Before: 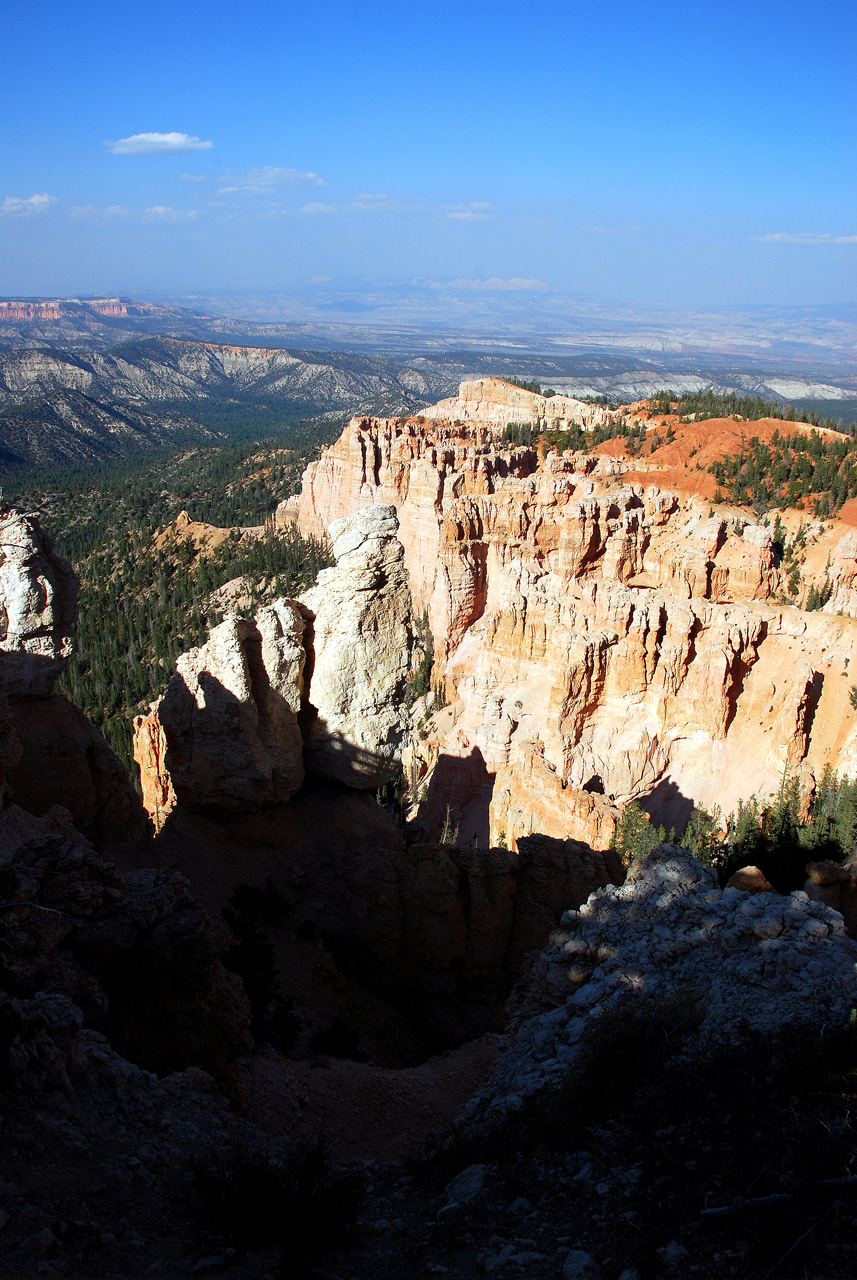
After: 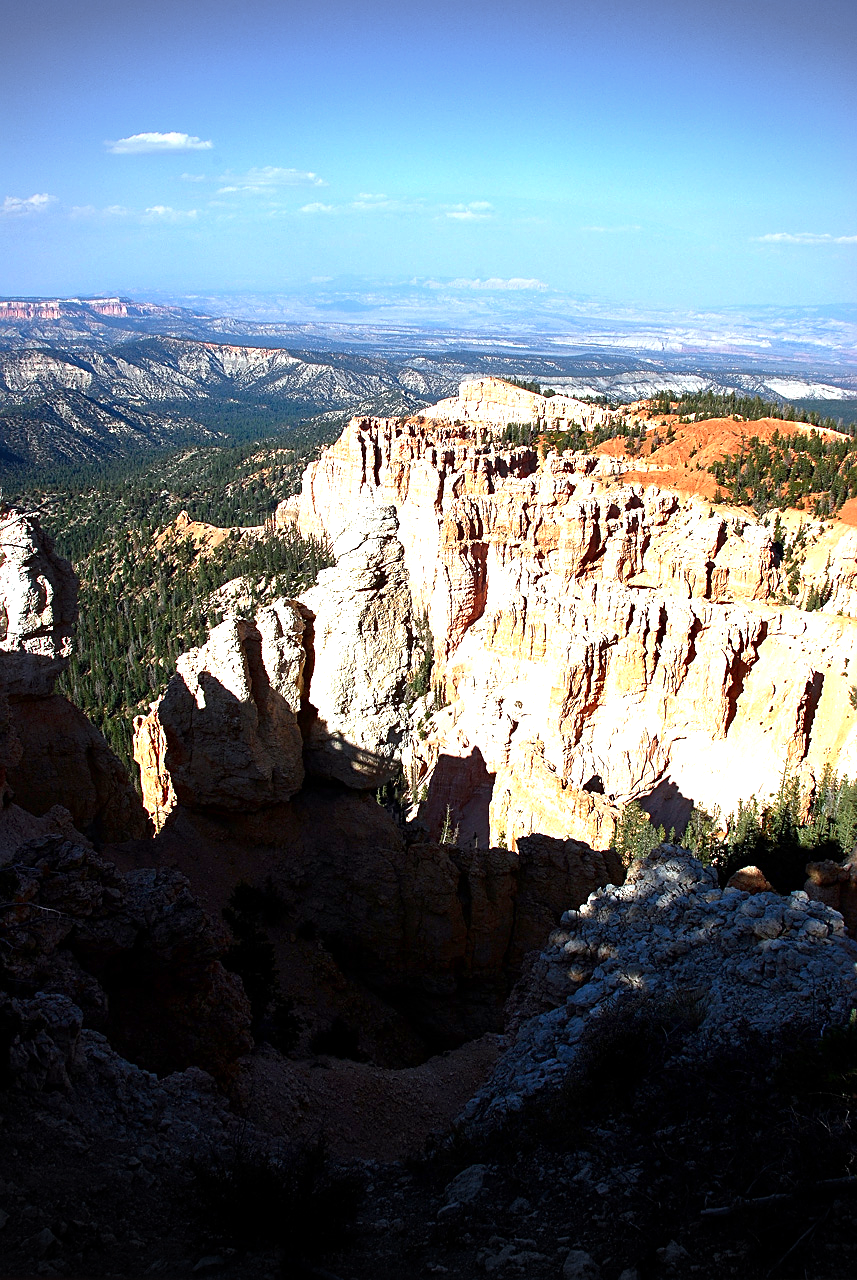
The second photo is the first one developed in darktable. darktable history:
exposure: exposure 0.202 EV, compensate exposure bias true, compensate highlight preservation false
shadows and highlights: radius 336.07, shadows 28.49, soften with gaussian
sharpen: on, module defaults
contrast brightness saturation: brightness -0.086
vignetting: fall-off start 100.42%, width/height ratio 1.304, unbound false
